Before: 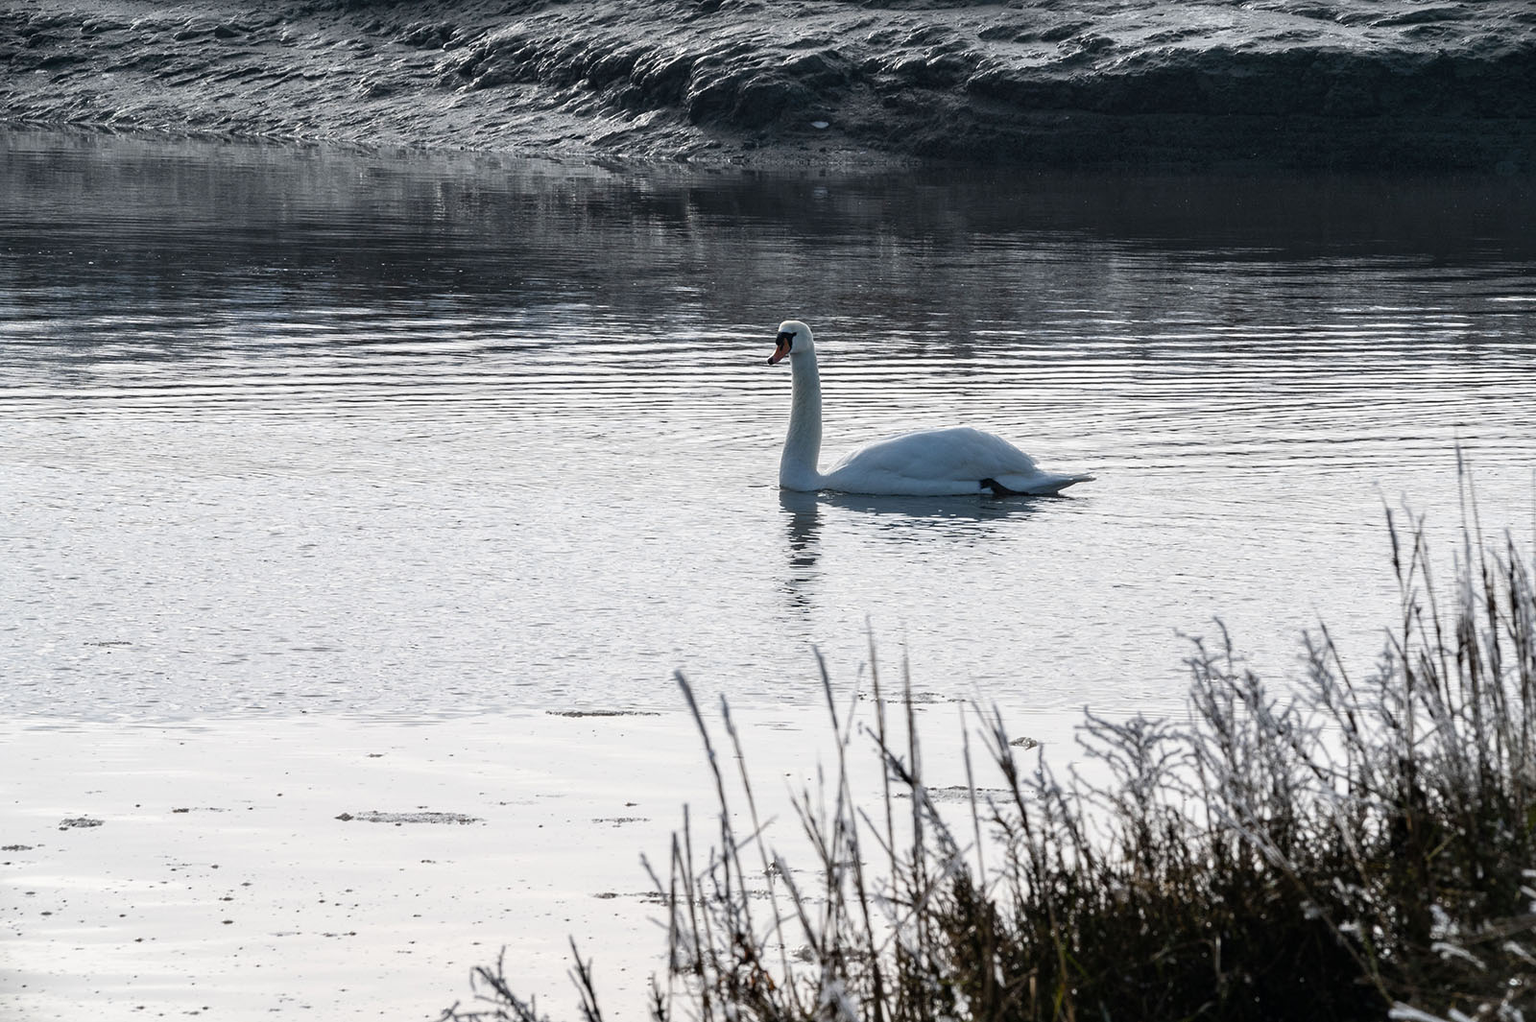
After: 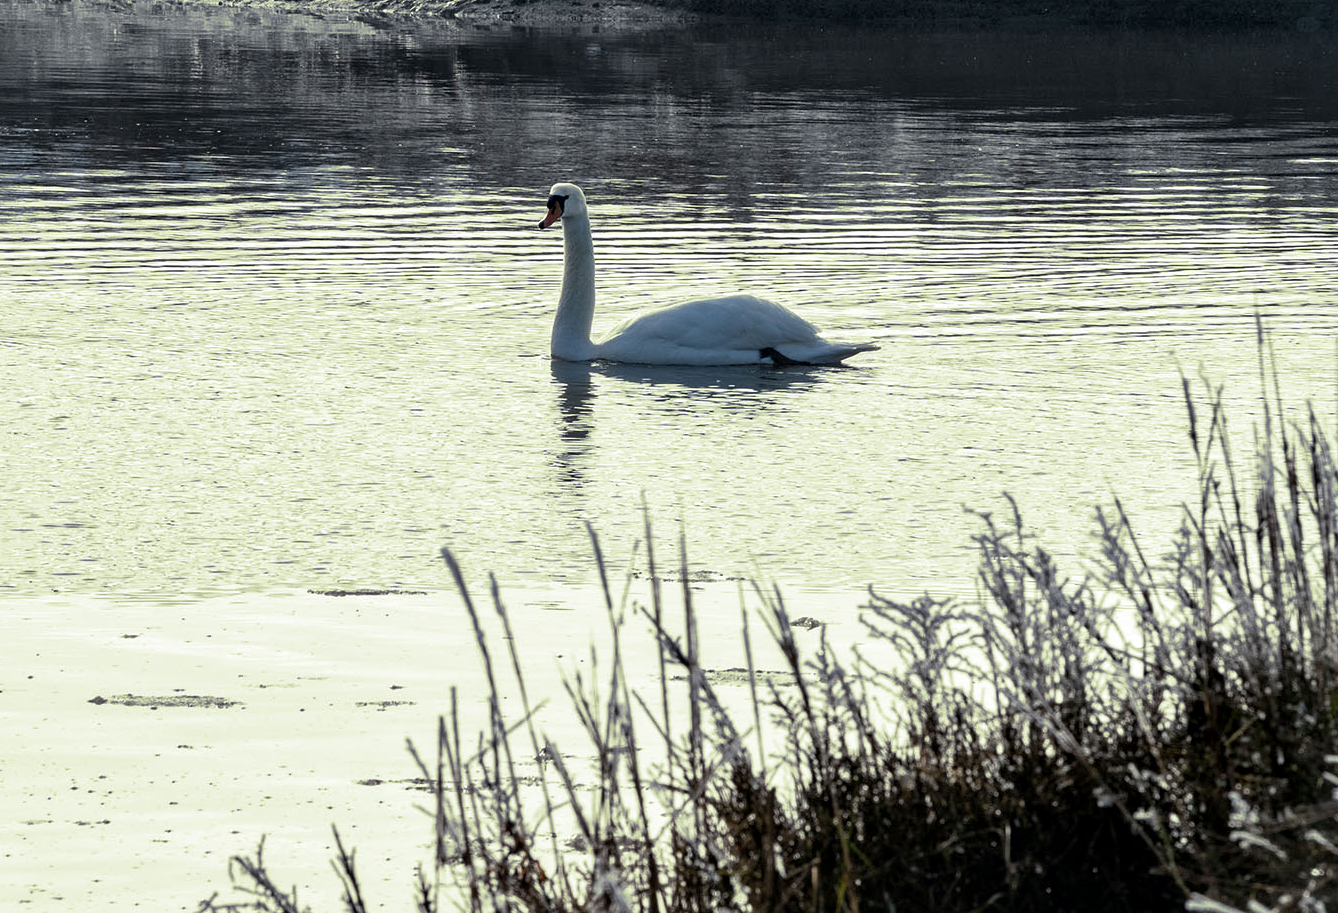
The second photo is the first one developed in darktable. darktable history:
crop: left 16.315%, top 14.246%
local contrast: mode bilateral grid, contrast 20, coarseness 50, detail 148%, midtone range 0.2
split-toning: shadows › hue 290.82°, shadows › saturation 0.34, highlights › saturation 0.38, balance 0, compress 50%
